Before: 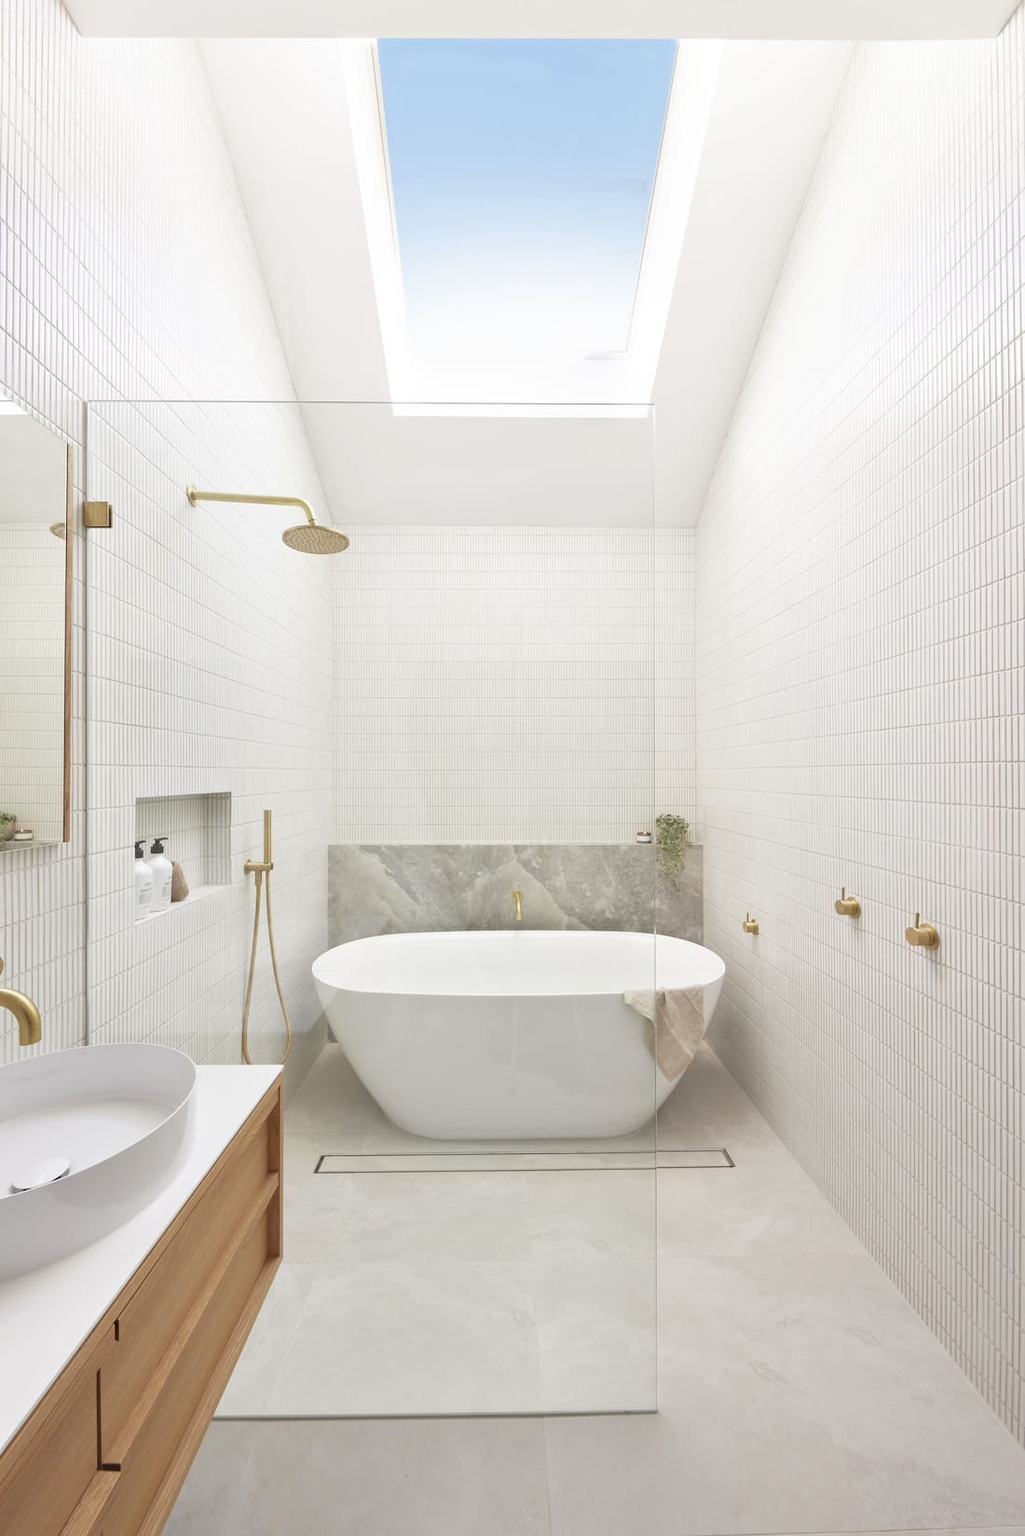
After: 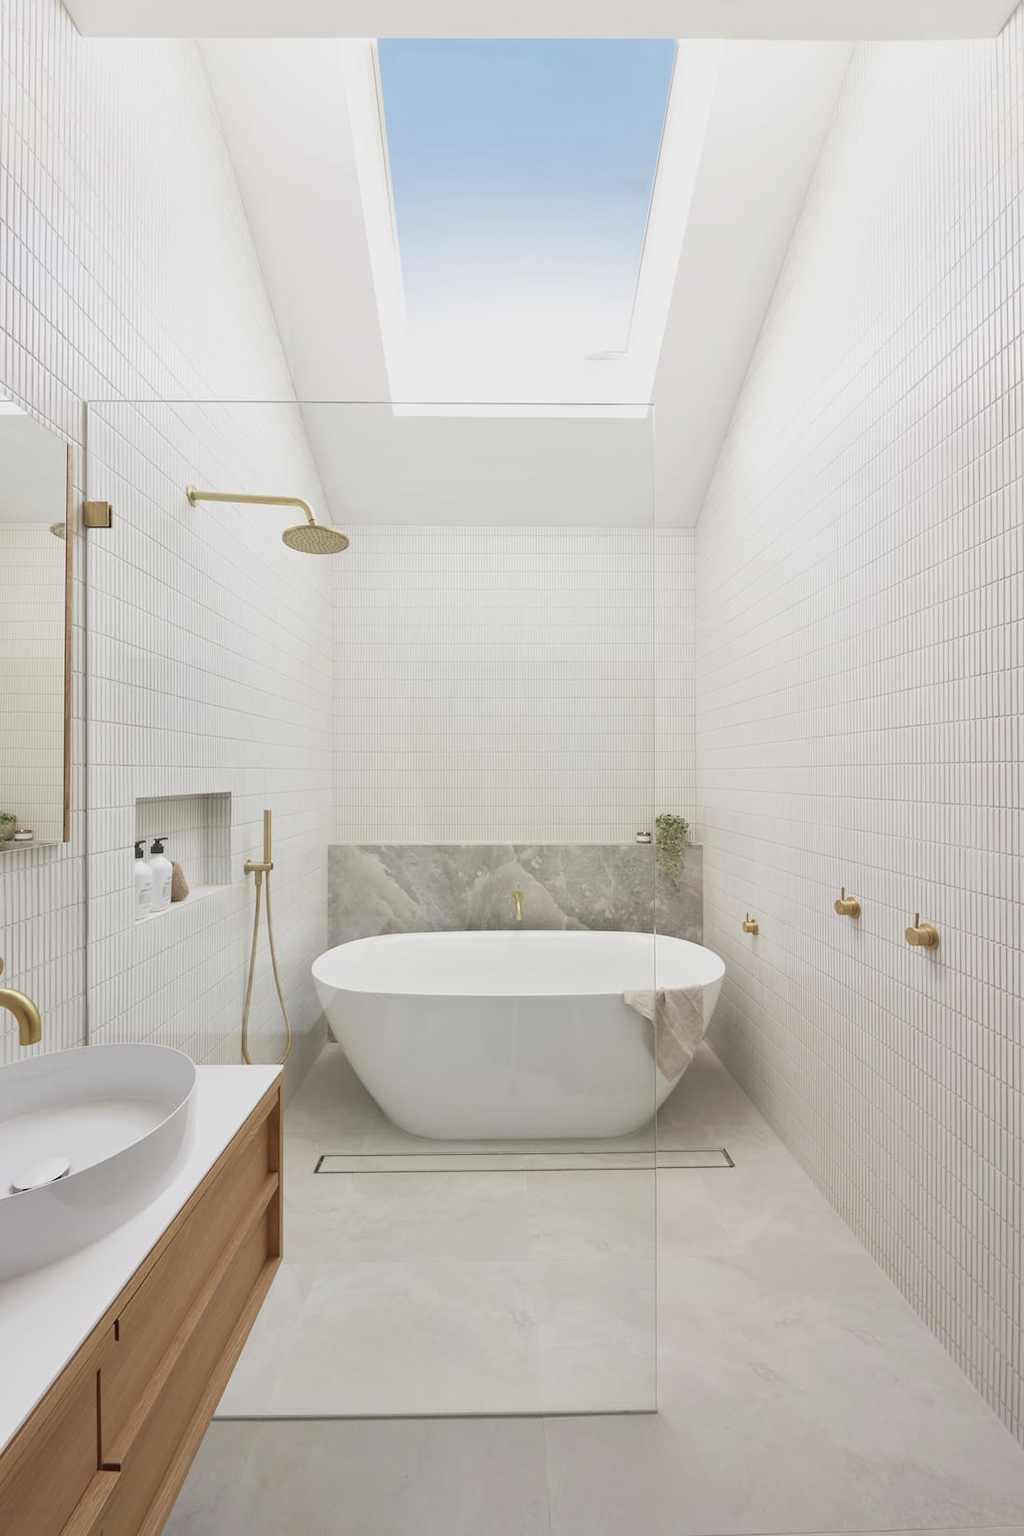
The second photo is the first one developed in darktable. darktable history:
tone equalizer: -8 EV 0.247 EV, -7 EV 0.416 EV, -6 EV 0.445 EV, -5 EV 0.213 EV, -3 EV -0.271 EV, -2 EV -0.396 EV, -1 EV -0.406 EV, +0 EV -0.259 EV
